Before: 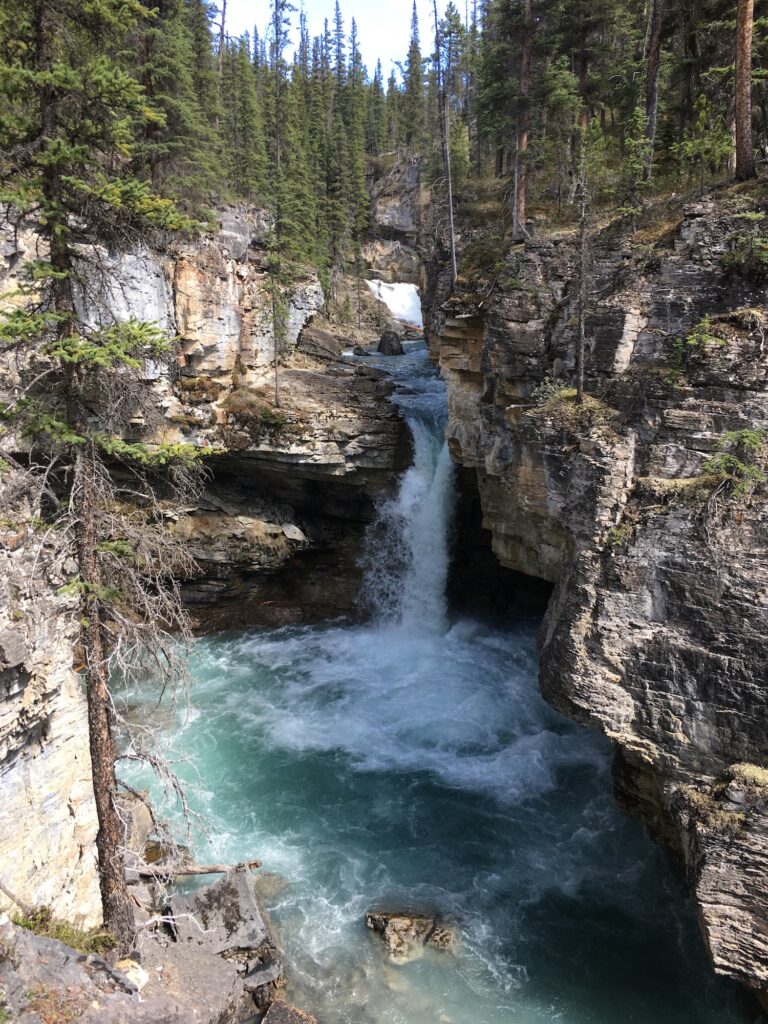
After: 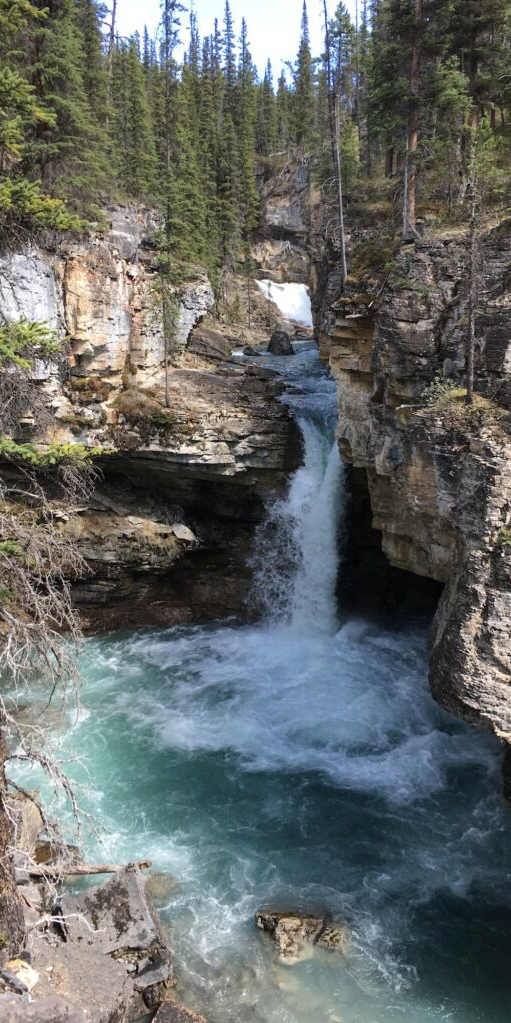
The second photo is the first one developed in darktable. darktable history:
shadows and highlights: low approximation 0.01, soften with gaussian
crop and rotate: left 14.436%, right 18.898%
